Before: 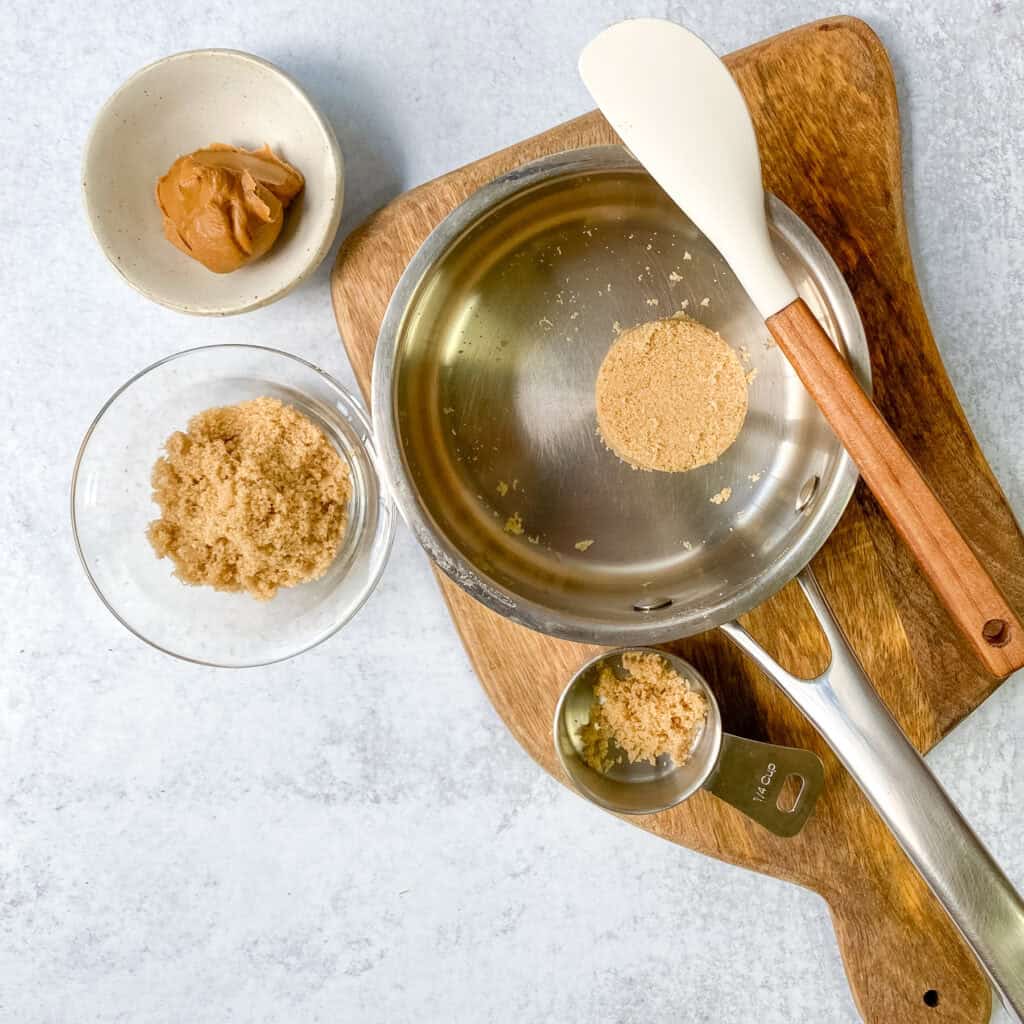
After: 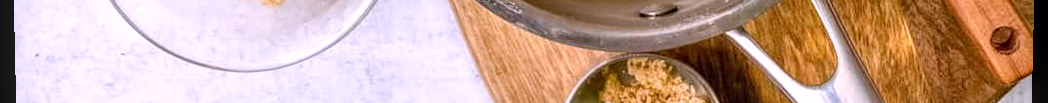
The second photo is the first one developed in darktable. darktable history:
rotate and perspective: lens shift (vertical) 0.048, lens shift (horizontal) -0.024, automatic cropping off
local contrast: on, module defaults
white balance: red 1.066, blue 1.119
crop and rotate: top 59.084%, bottom 30.916%
